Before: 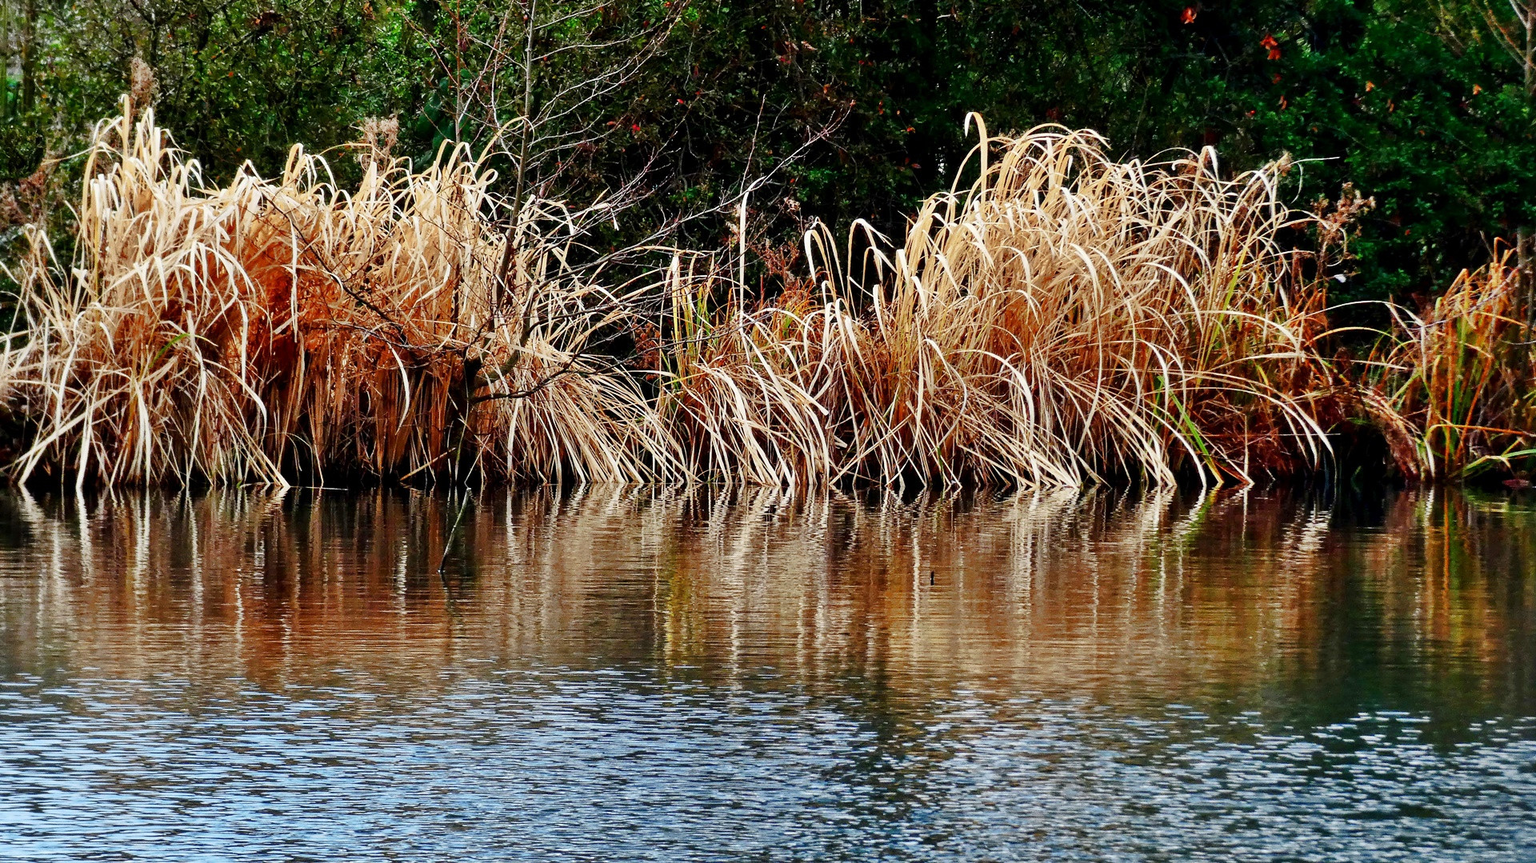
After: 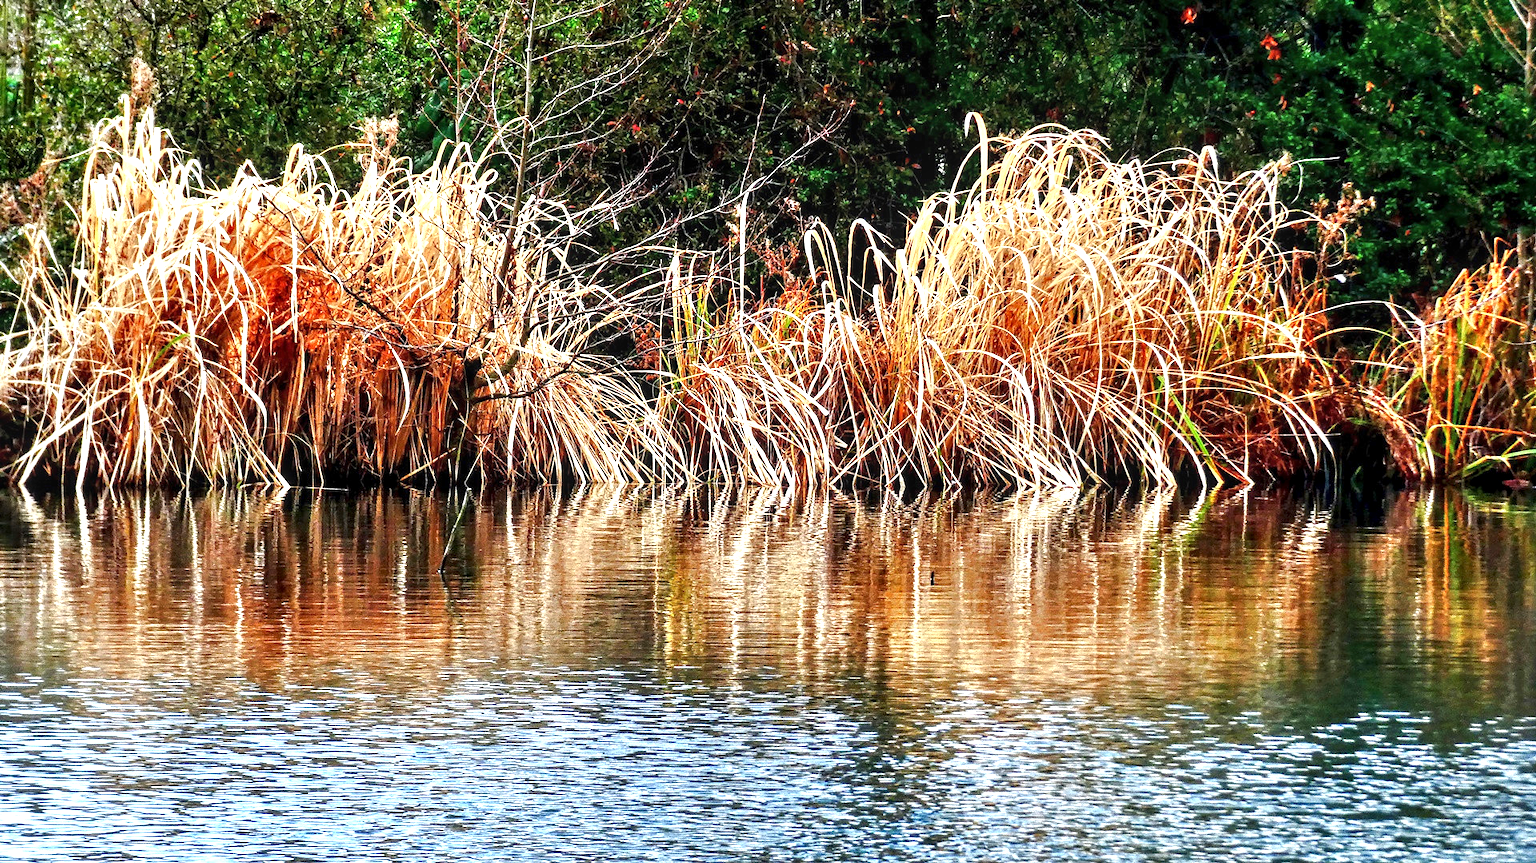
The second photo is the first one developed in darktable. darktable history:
exposure: black level correction 0, exposure 1.187 EV, compensate highlight preservation false
local contrast: detail 130%
